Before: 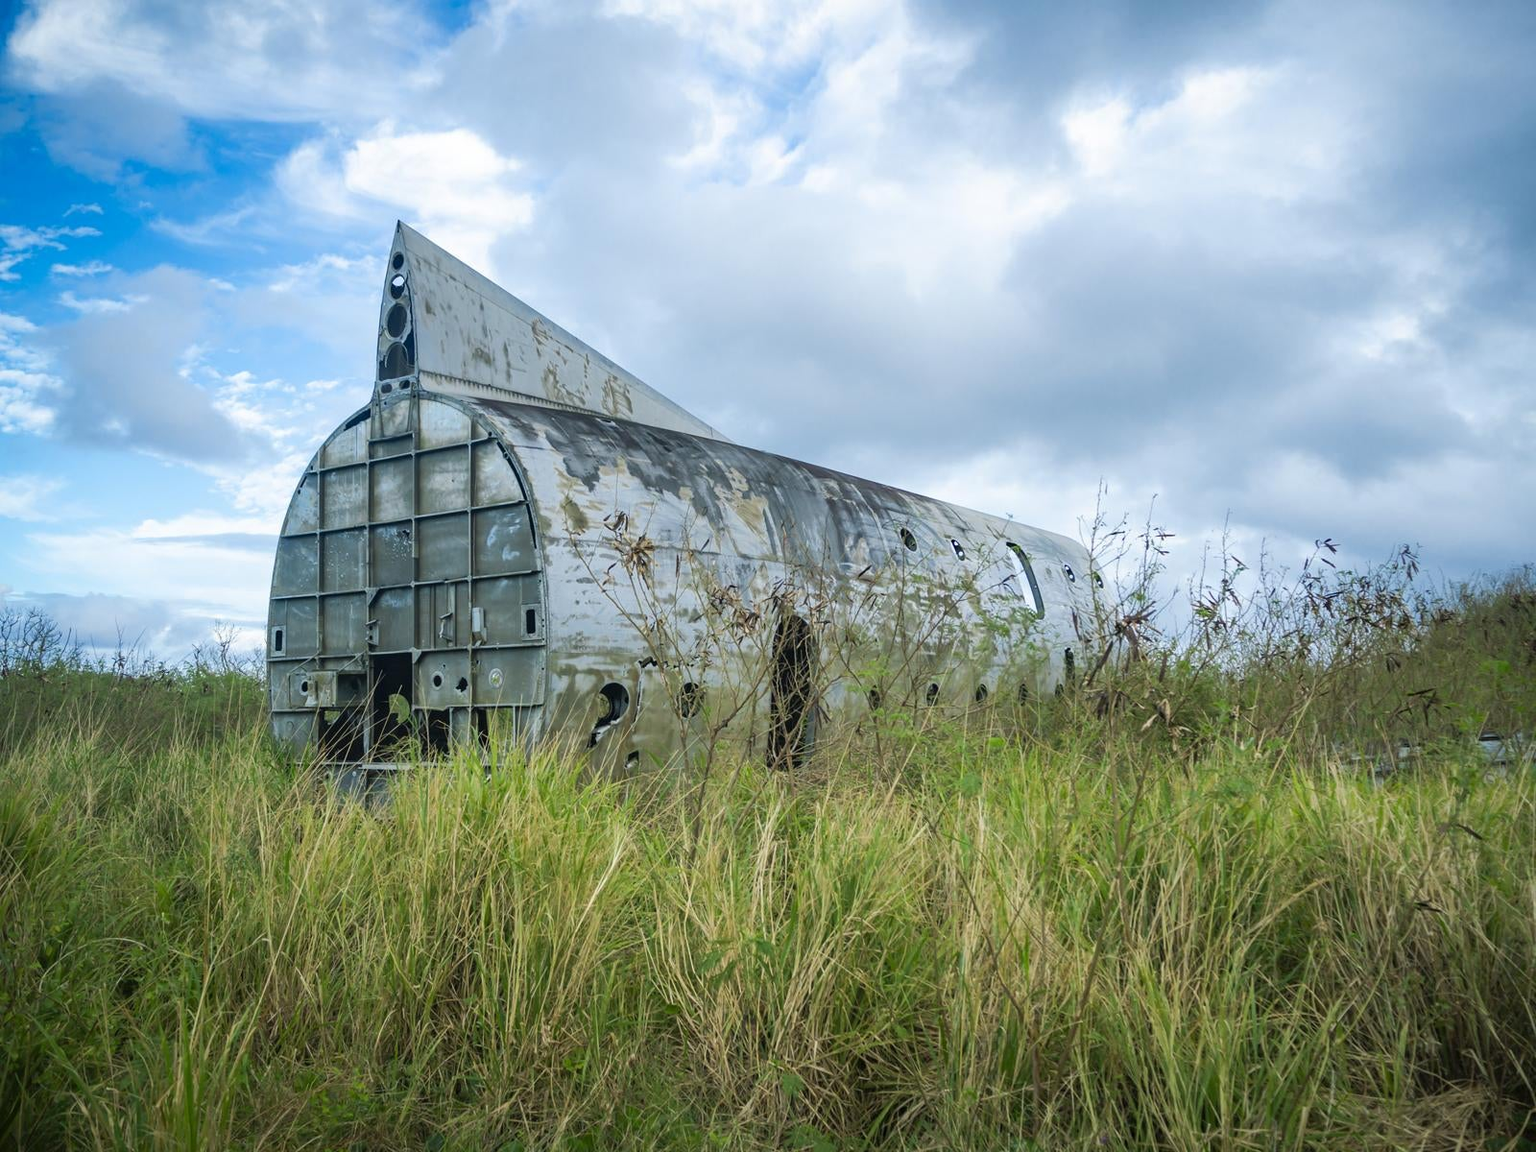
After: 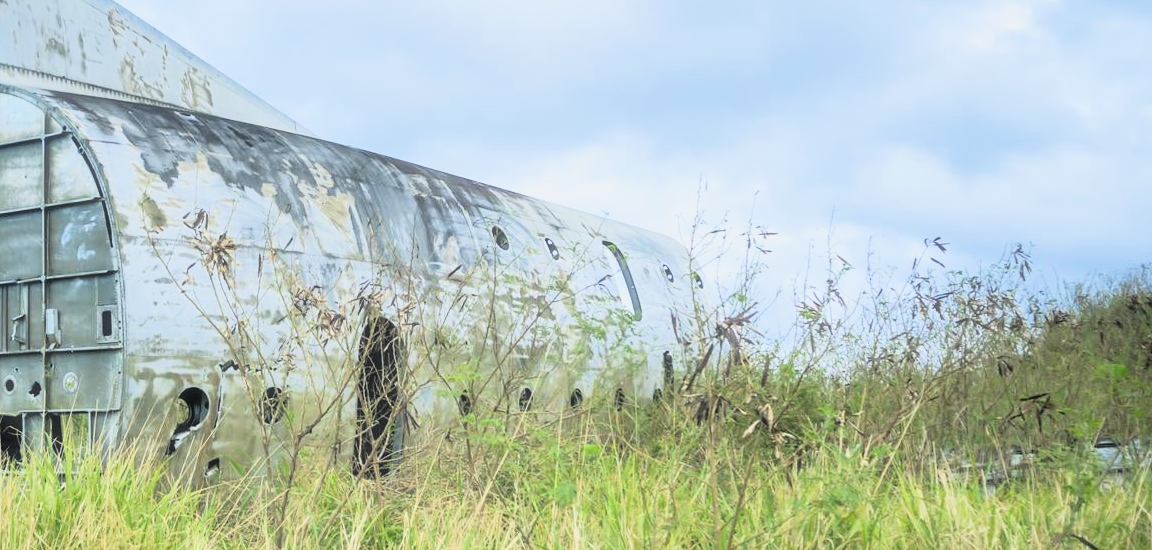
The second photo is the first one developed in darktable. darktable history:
filmic rgb: black relative exposure -11.88 EV, white relative exposure 5.43 EV, threshold 3 EV, hardness 4.49, latitude 50%, contrast 1.14, color science v5 (2021), contrast in shadows safe, contrast in highlights safe, enable highlight reconstruction true
crop and rotate: left 27.938%, top 27.046%, bottom 27.046%
haze removal: strength -0.1, adaptive false
exposure: exposure 1 EV, compensate highlight preservation false
